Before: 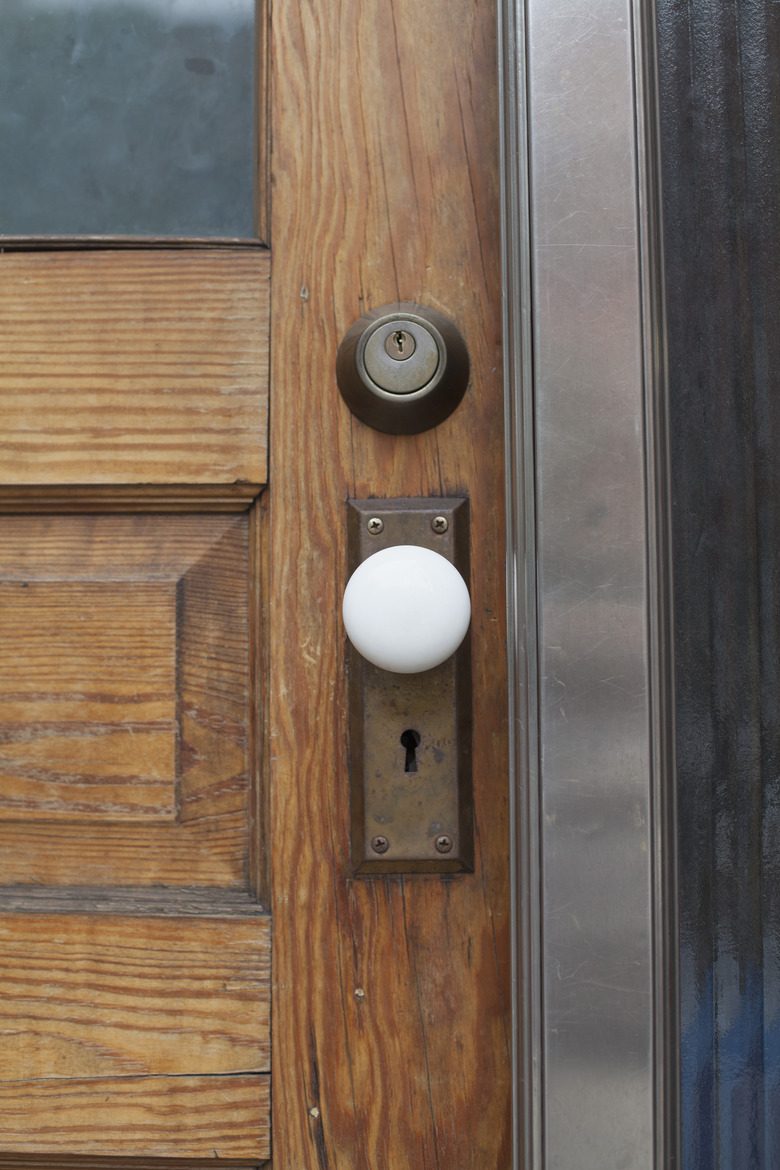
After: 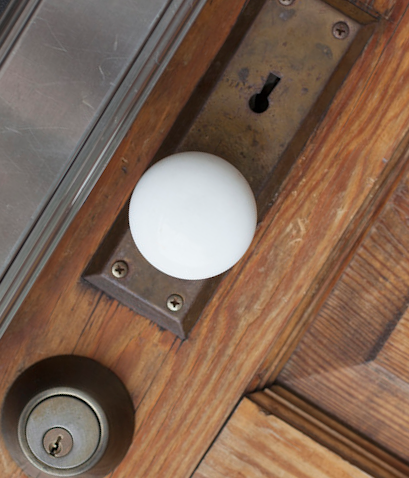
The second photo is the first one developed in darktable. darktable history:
crop and rotate: angle 147.82°, left 9.167%, top 15.64%, right 4.429%, bottom 17.112%
contrast brightness saturation: saturation -0.052
